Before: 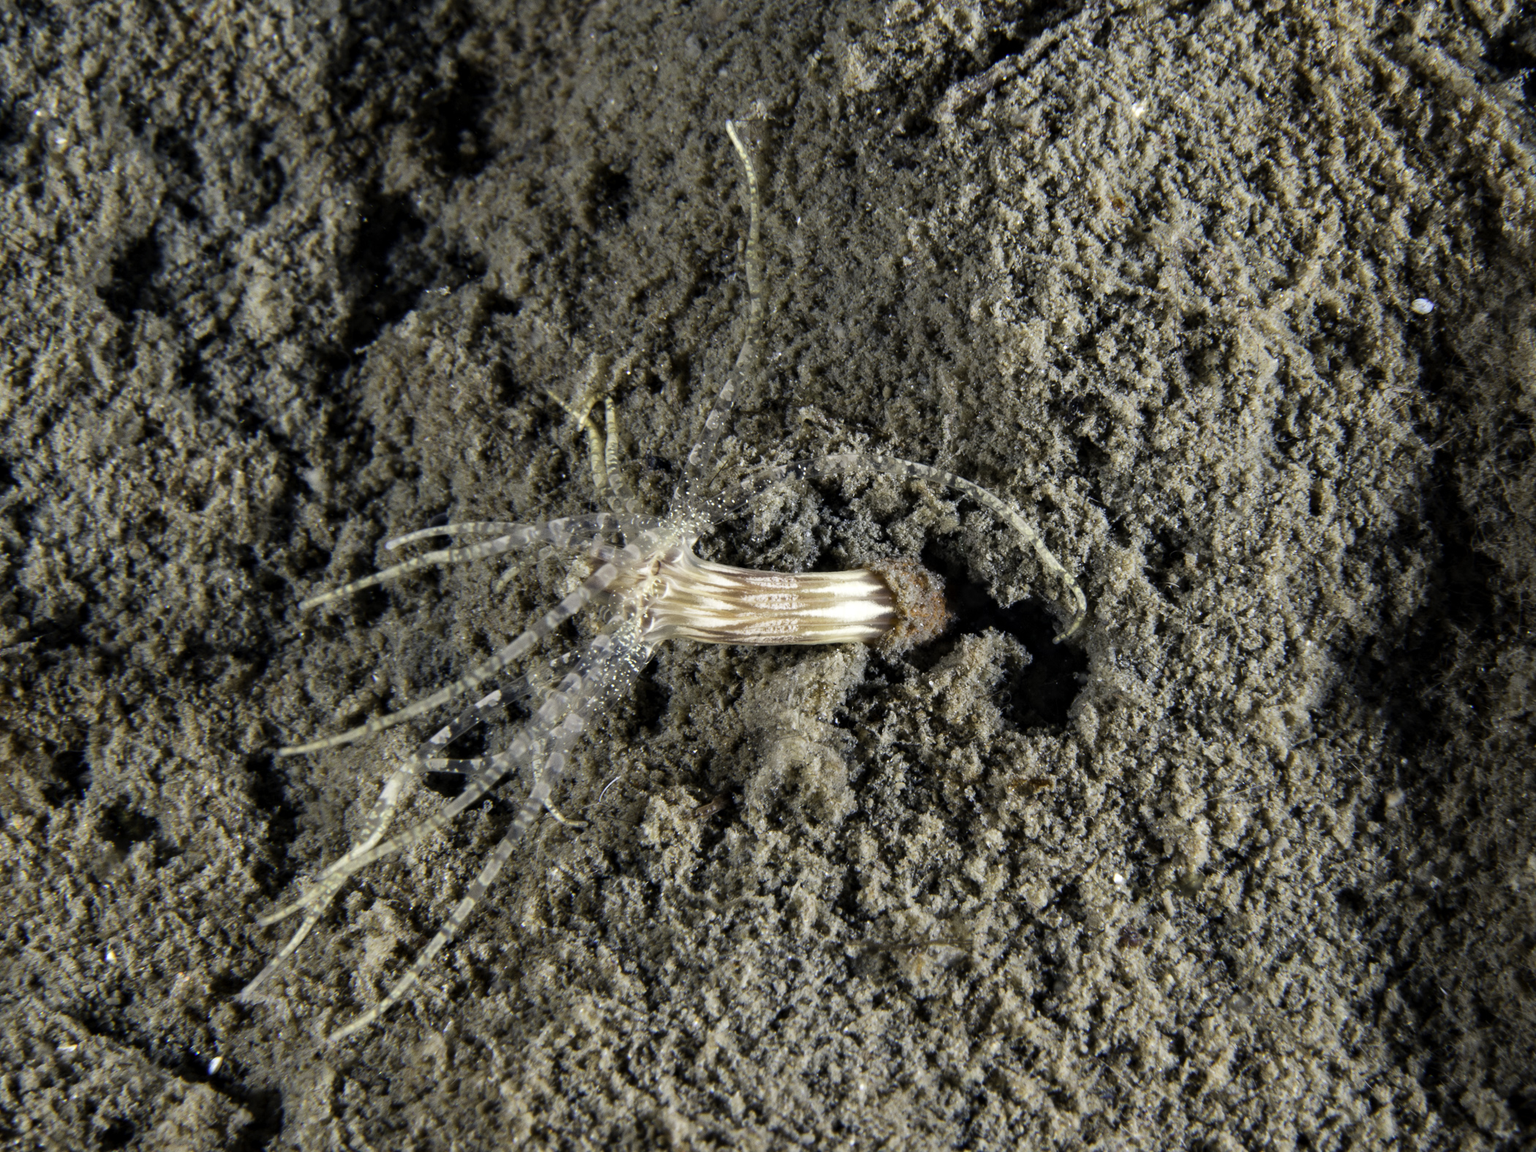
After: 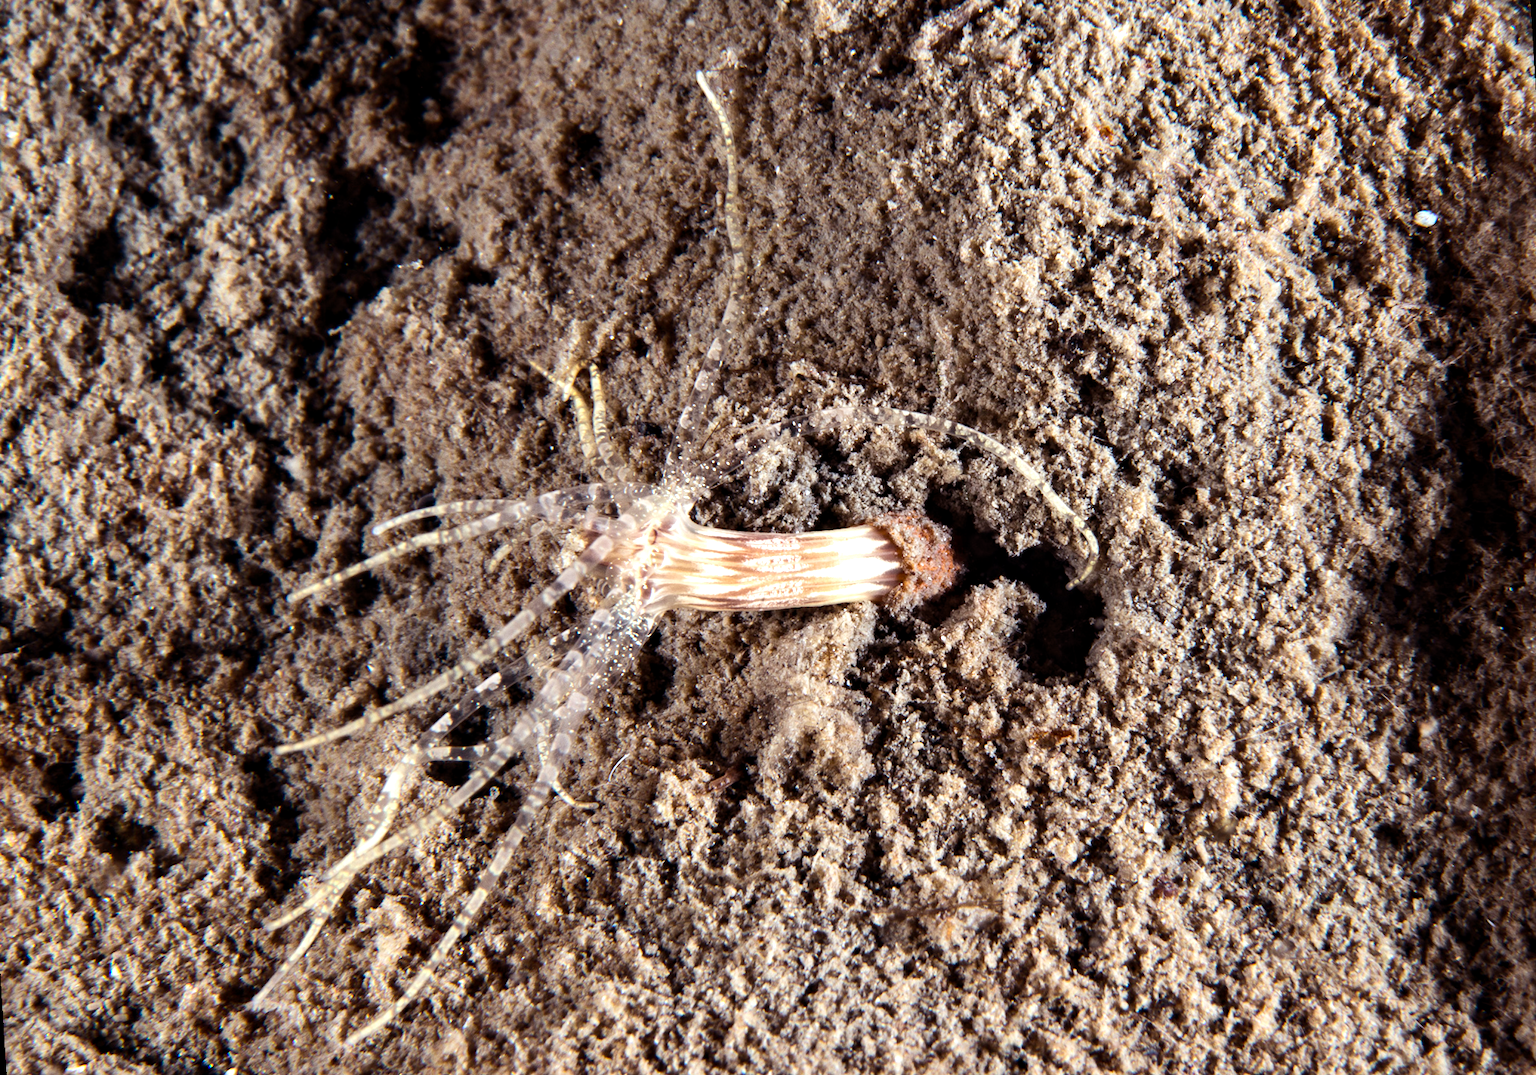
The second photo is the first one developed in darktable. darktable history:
rotate and perspective: rotation -3.52°, crop left 0.036, crop right 0.964, crop top 0.081, crop bottom 0.919
rgb levels: mode RGB, independent channels, levels [[0, 0.474, 1], [0, 0.5, 1], [0, 0.5, 1]]
tone equalizer: -8 EV -0.75 EV, -7 EV -0.7 EV, -6 EV -0.6 EV, -5 EV -0.4 EV, -3 EV 0.4 EV, -2 EV 0.6 EV, -1 EV 0.7 EV, +0 EV 0.75 EV, edges refinement/feathering 500, mask exposure compensation -1.57 EV, preserve details no
